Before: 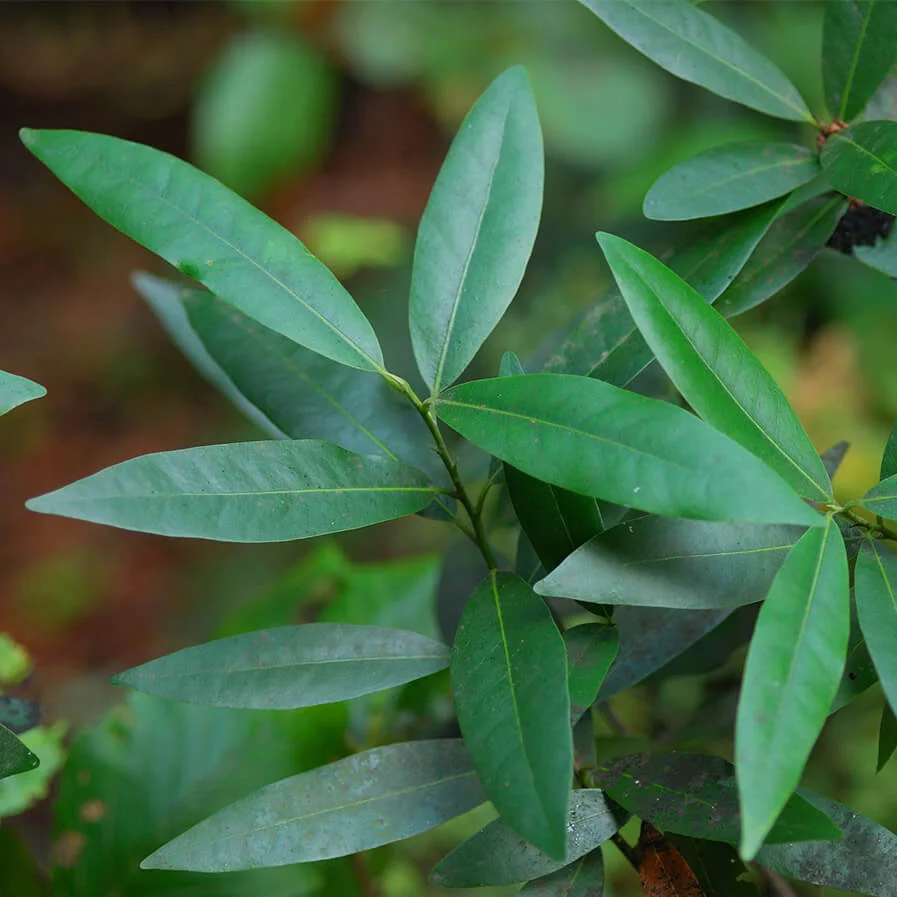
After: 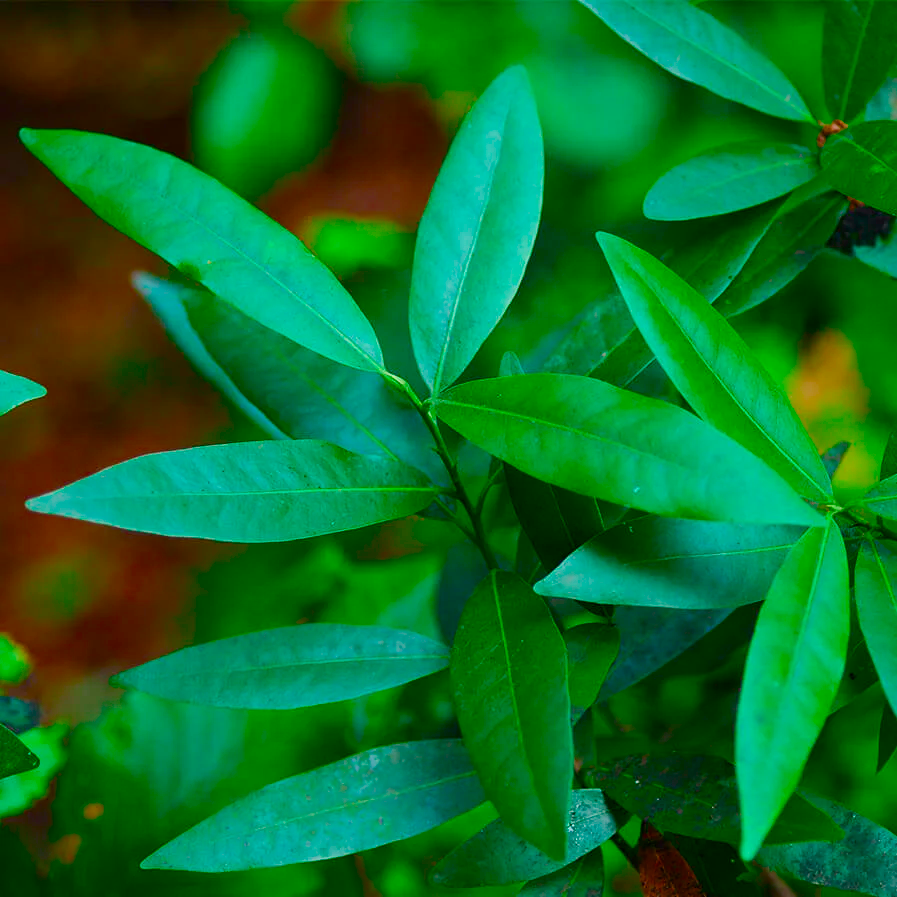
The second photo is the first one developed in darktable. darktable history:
tone curve: curves: ch0 [(0, 0) (0.183, 0.152) (0.571, 0.594) (1, 1)]; ch1 [(0, 0) (0.394, 0.307) (0.5, 0.5) (0.586, 0.597) (0.625, 0.647) (1, 1)]; ch2 [(0, 0) (0.5, 0.5) (0.604, 0.616) (1, 1)], color space Lab, independent channels, preserve colors none
color zones: curves: ch0 [(0, 0.65) (0.096, 0.644) (0.221, 0.539) (0.429, 0.5) (0.571, 0.5) (0.714, 0.5) (0.857, 0.5) (1, 0.65)]; ch1 [(0, 0.5) (0.143, 0.5) (0.257, -0.002) (0.429, 0.04) (0.571, -0.001) (0.714, -0.015) (0.857, 0.024) (1, 0.5)], mix -136.64%
color balance rgb: perceptual saturation grading › global saturation 24.856%, perceptual saturation grading › highlights -50.637%, perceptual saturation grading › mid-tones 19.048%, perceptual saturation grading › shadows 61.072%
